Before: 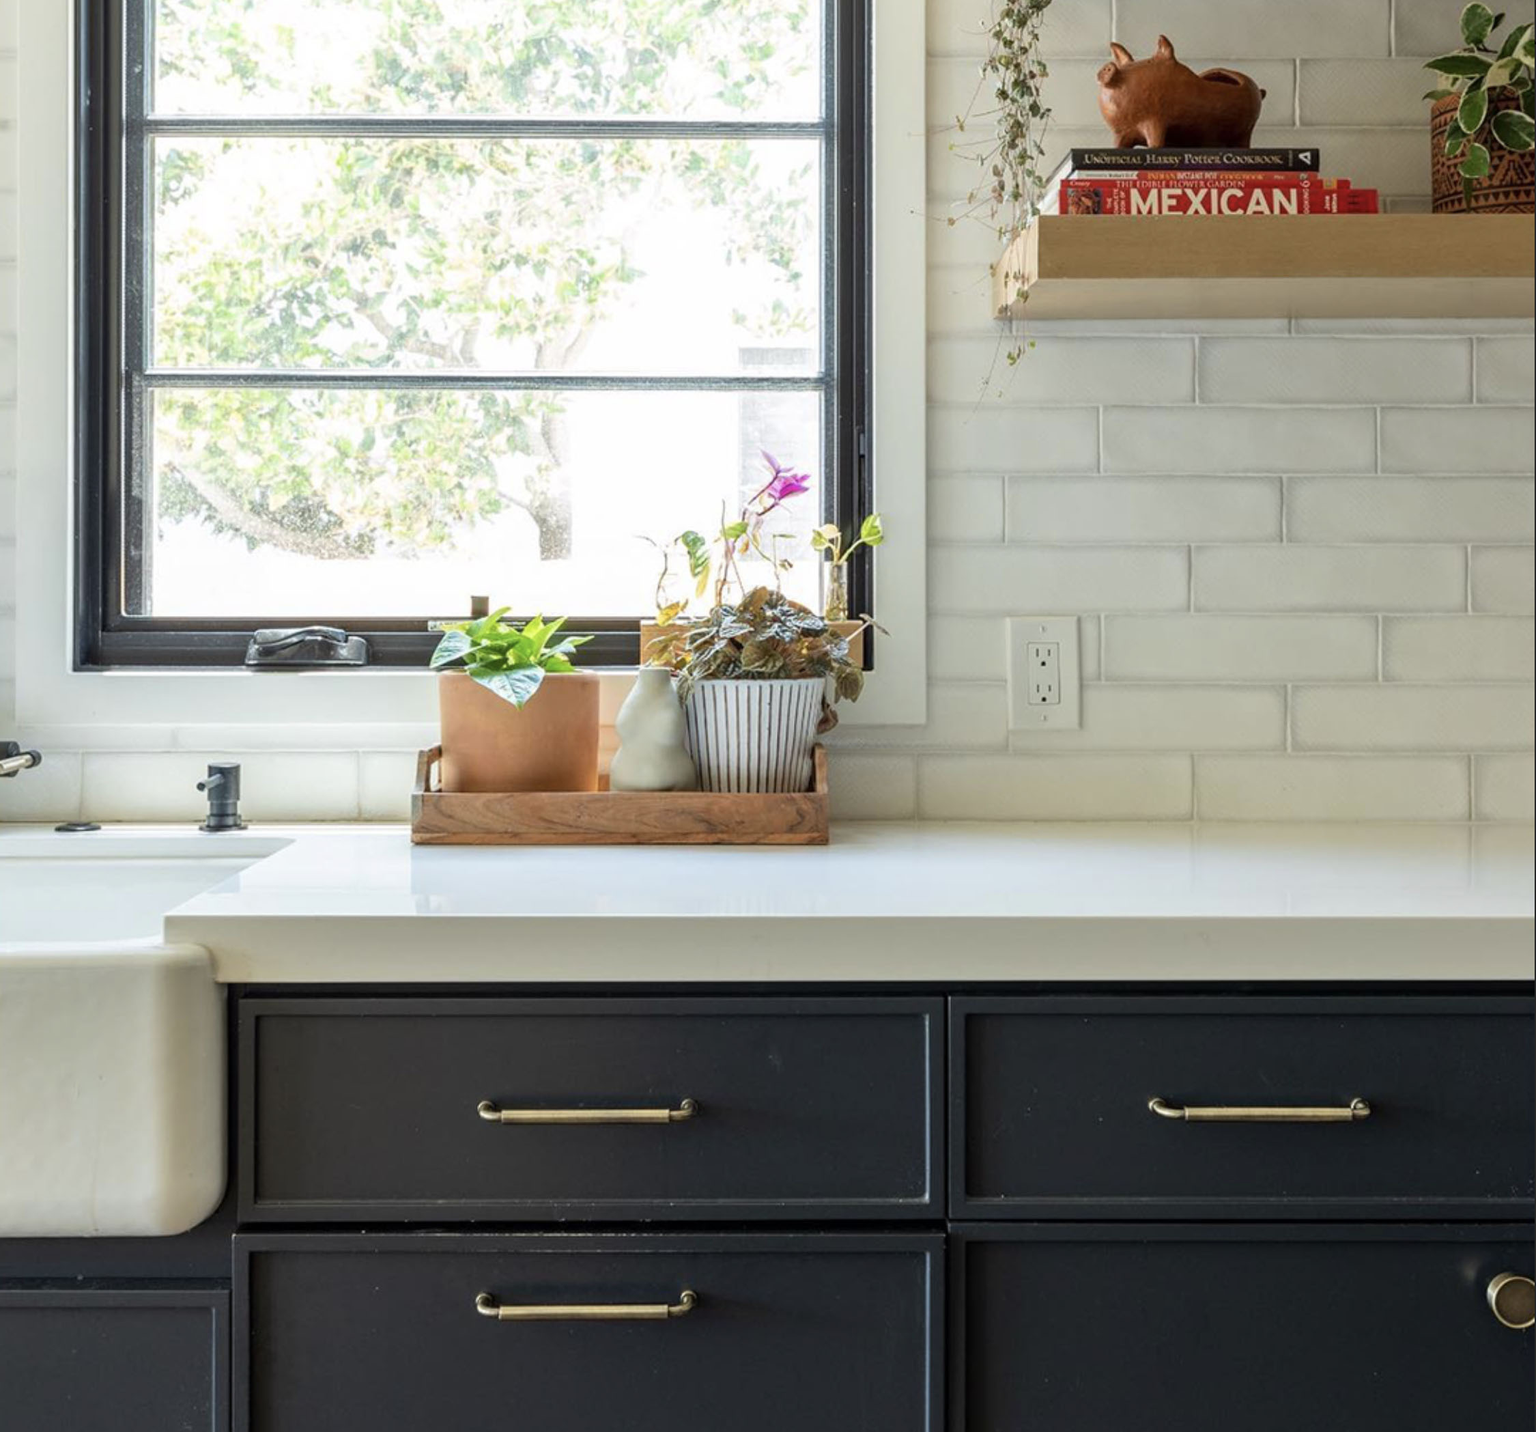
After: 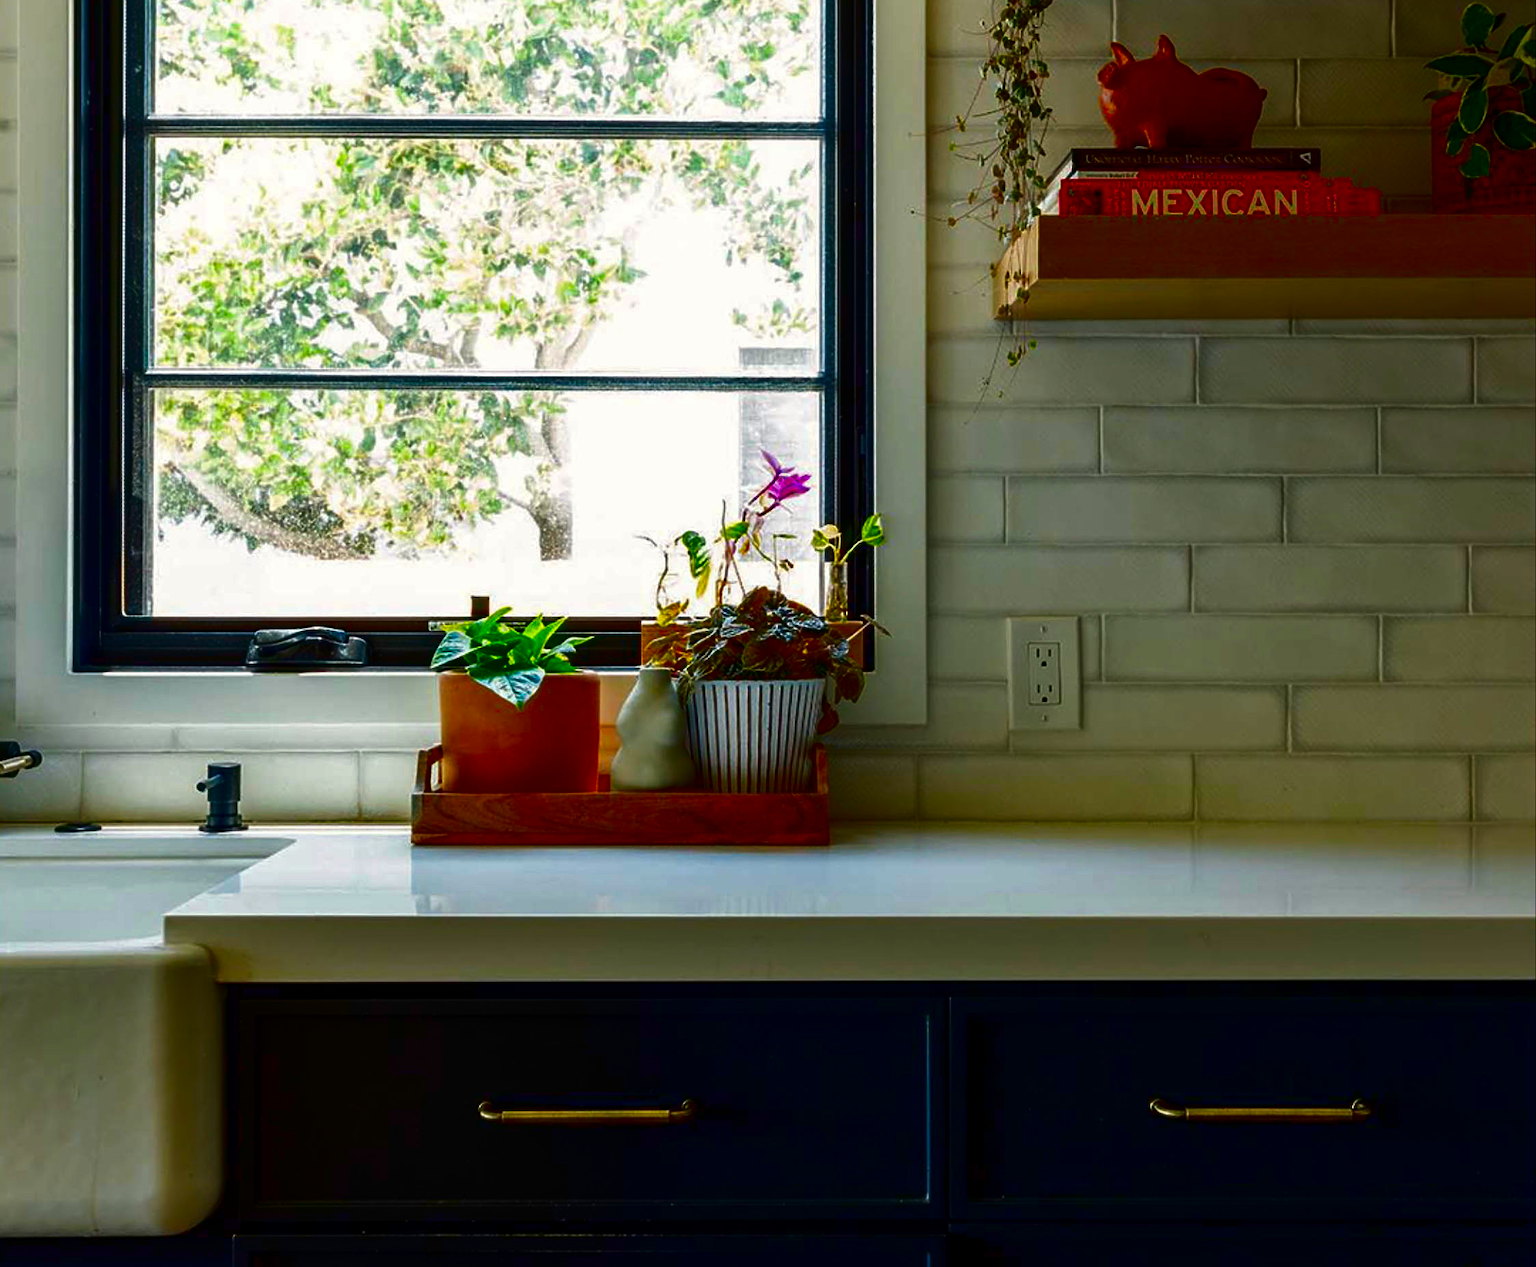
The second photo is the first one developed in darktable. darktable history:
color correction: highlights b* 3
contrast brightness saturation: brightness -1, saturation 1
sharpen: amount 0.2
crop and rotate: top 0%, bottom 11.49%
